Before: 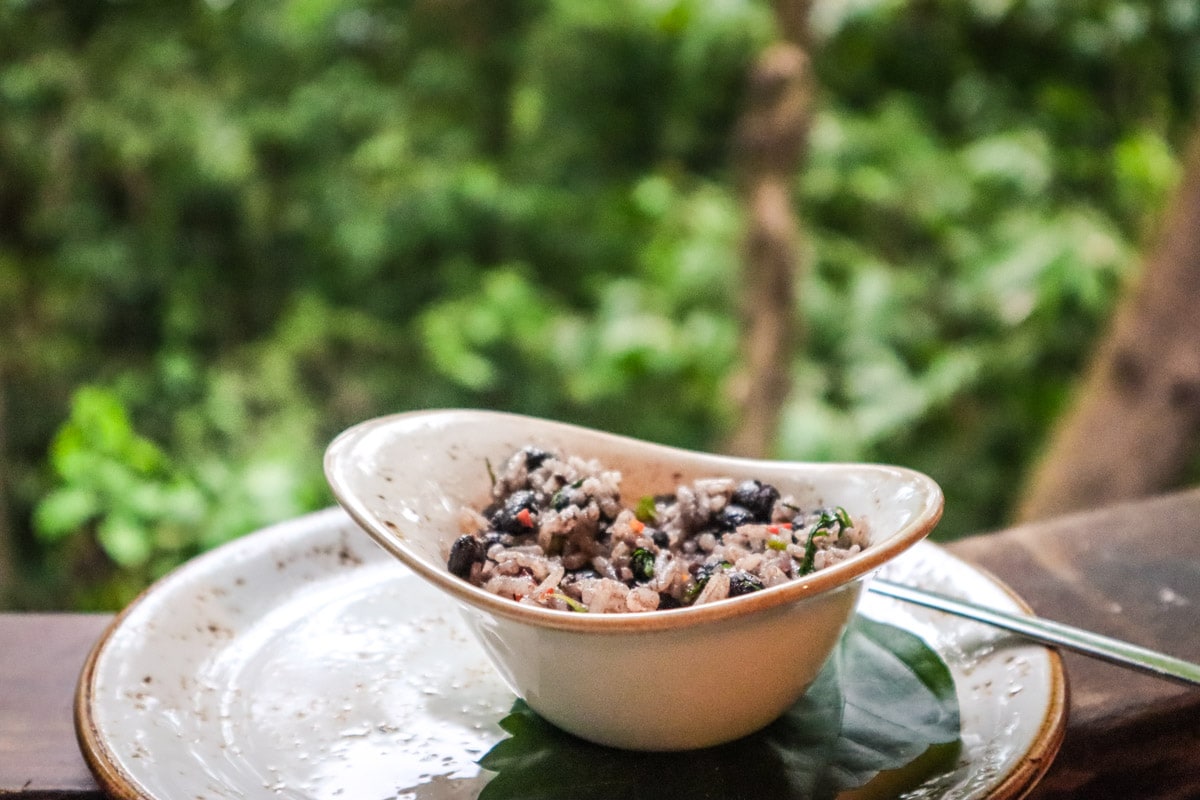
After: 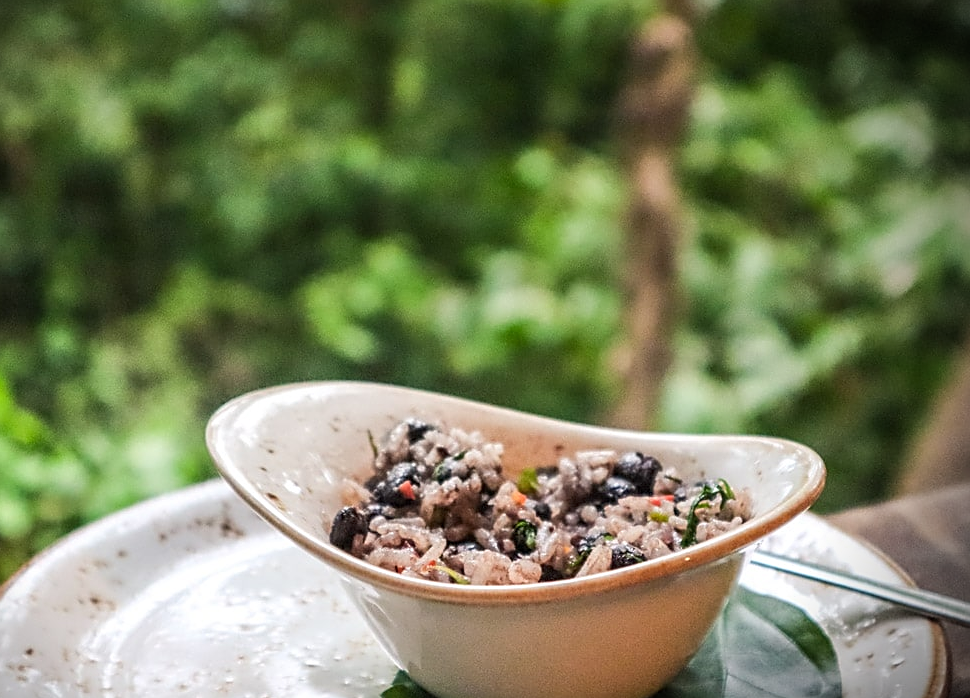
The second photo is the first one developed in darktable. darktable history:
crop: left 9.913%, top 3.623%, right 9.248%, bottom 9.102%
sharpen: on, module defaults
vignetting: fall-off start 91.47%, brightness -0.868, center (-0.148, 0.014), unbound false
